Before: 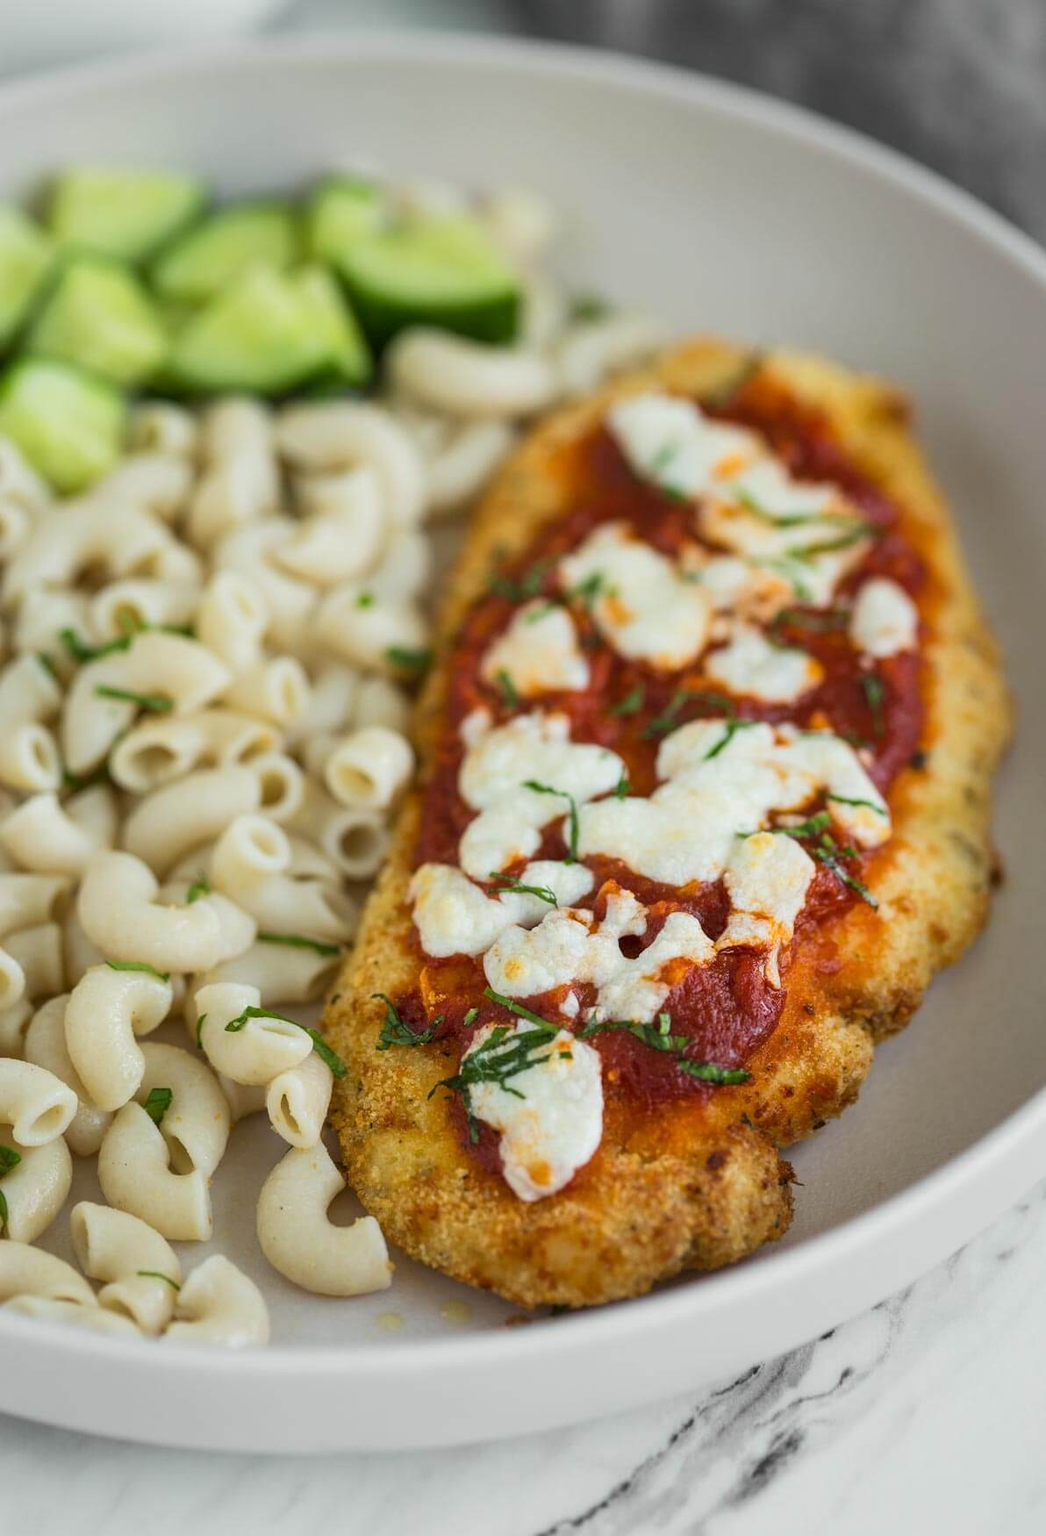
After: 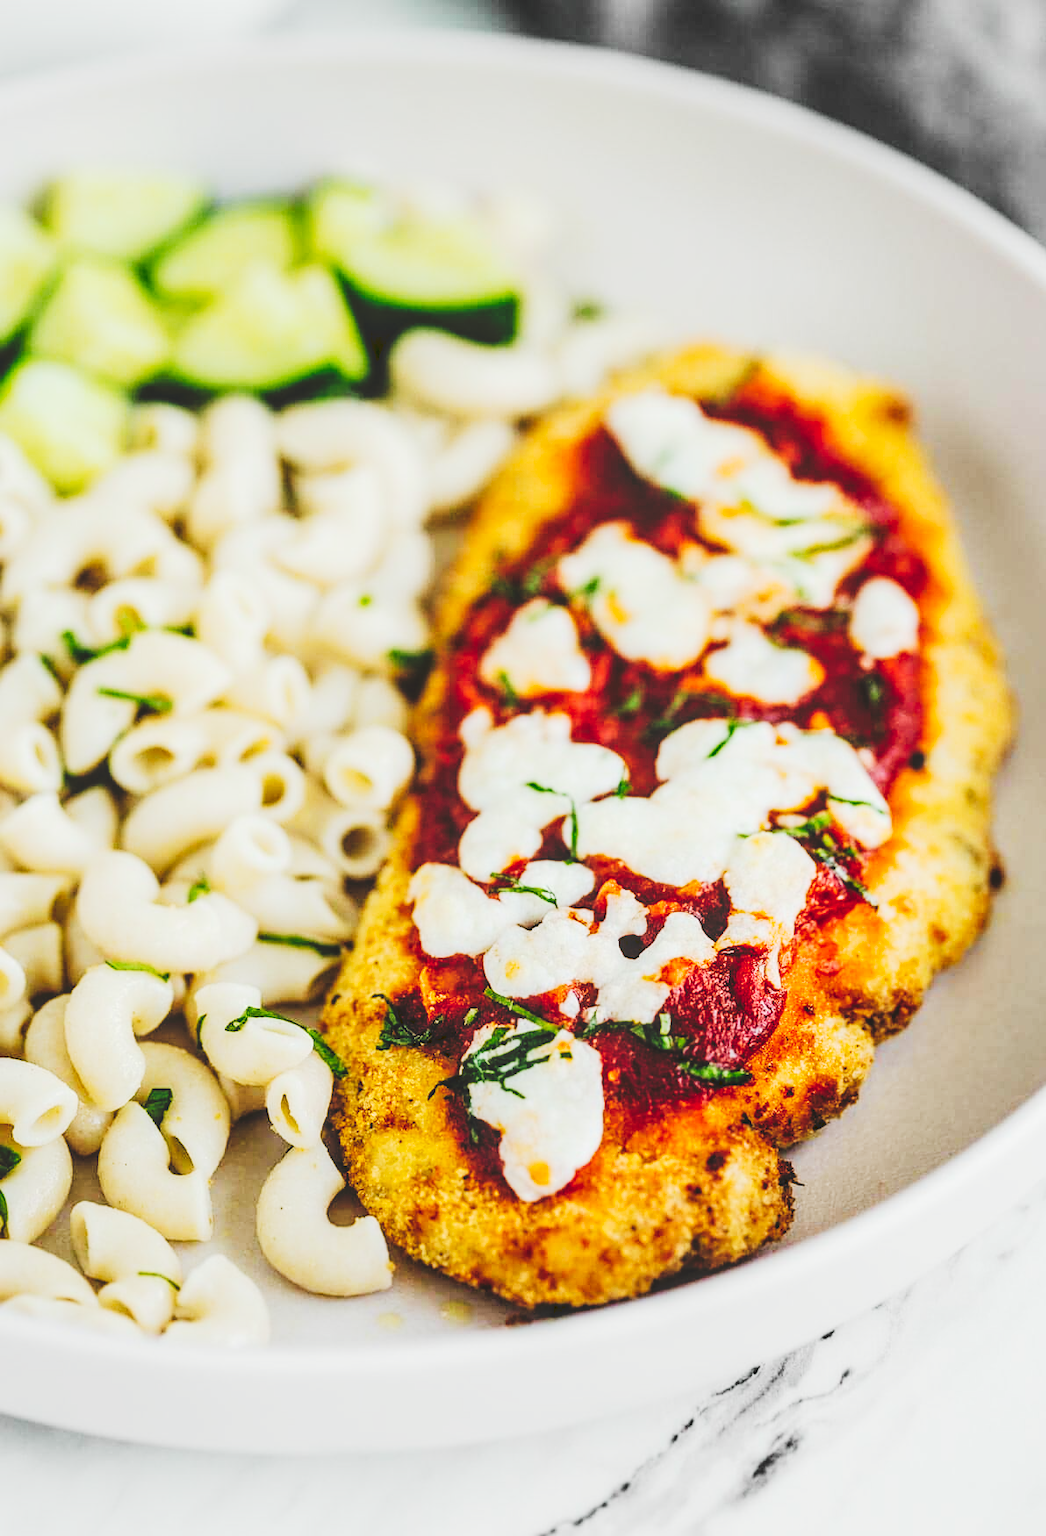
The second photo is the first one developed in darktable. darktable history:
filmic rgb: black relative exposure -5 EV, hardness 2.88, contrast 1.3
local contrast: on, module defaults
tone curve: curves: ch0 [(0, 0) (0.003, 0.145) (0.011, 0.15) (0.025, 0.15) (0.044, 0.156) (0.069, 0.161) (0.1, 0.169) (0.136, 0.175) (0.177, 0.184) (0.224, 0.196) (0.277, 0.234) (0.335, 0.291) (0.399, 0.391) (0.468, 0.505) (0.543, 0.633) (0.623, 0.742) (0.709, 0.826) (0.801, 0.882) (0.898, 0.93) (1, 1)], preserve colors none
sharpen: amount 0.2
exposure: exposure 0.64 EV, compensate highlight preservation false
